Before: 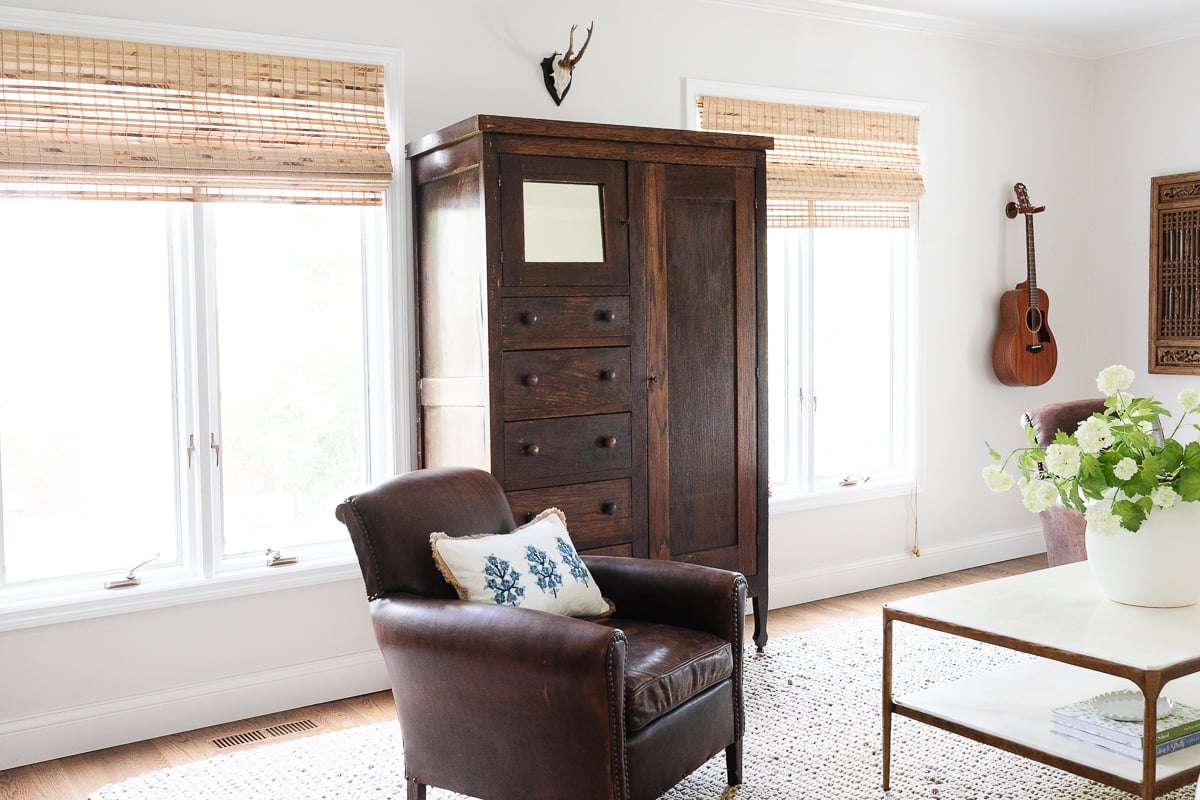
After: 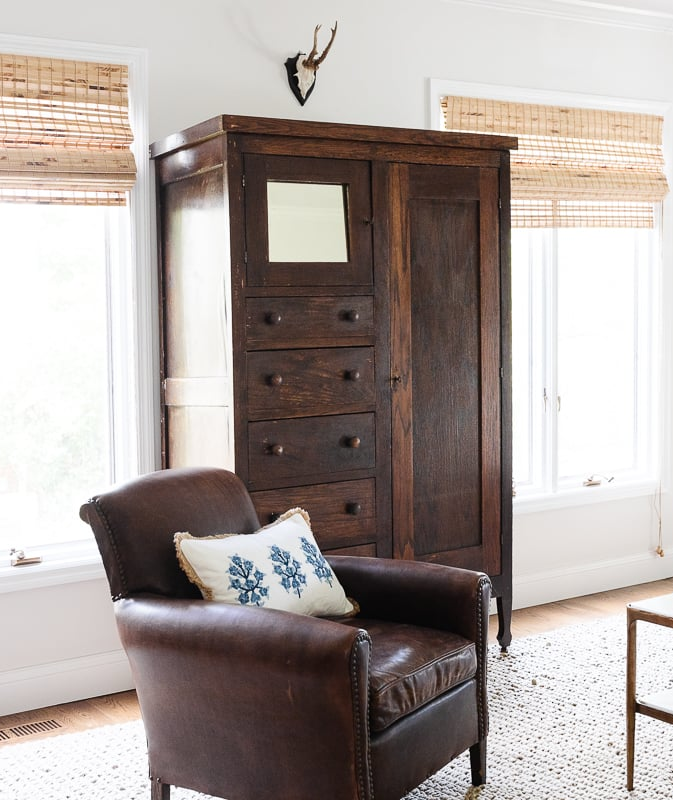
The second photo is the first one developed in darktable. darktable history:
crop: left 21.4%, right 22.481%
